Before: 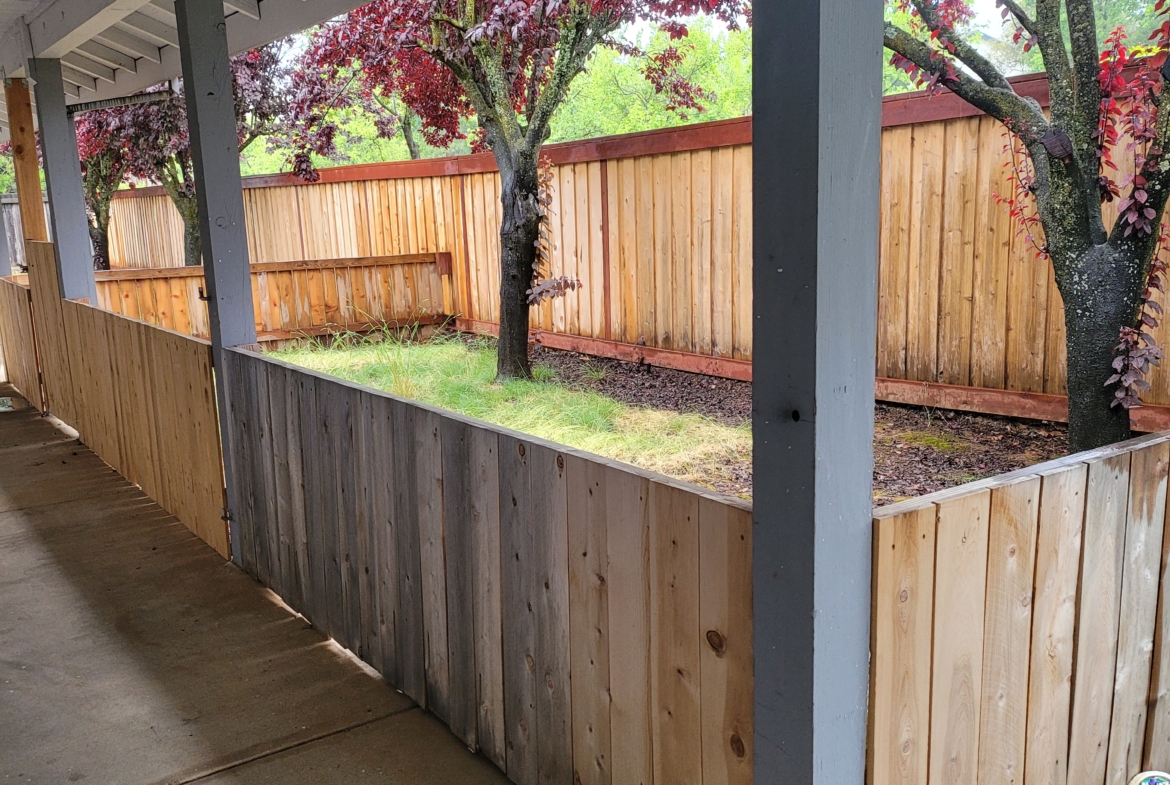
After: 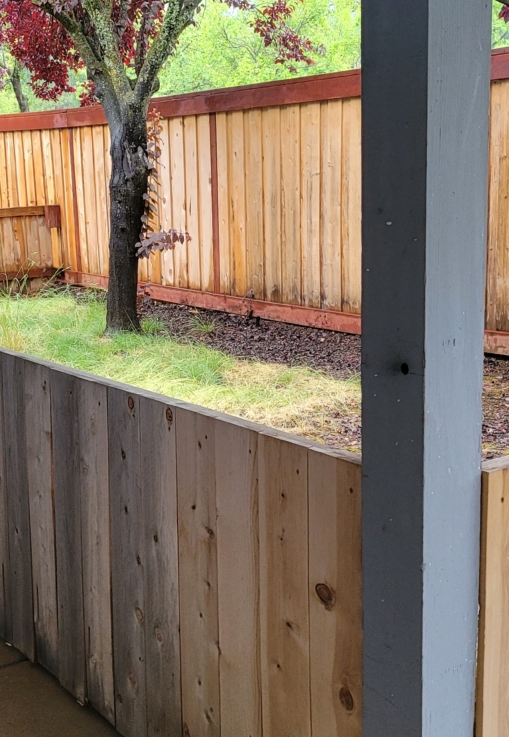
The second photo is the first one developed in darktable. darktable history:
crop: left 33.498%, top 6.004%, right 22.952%
